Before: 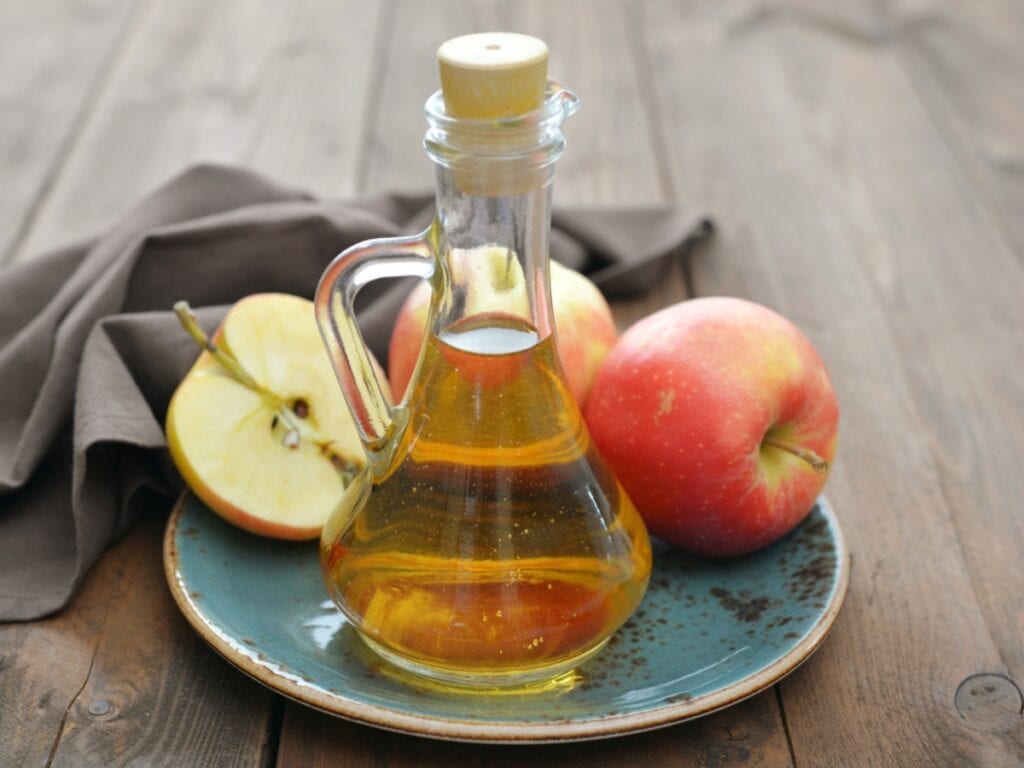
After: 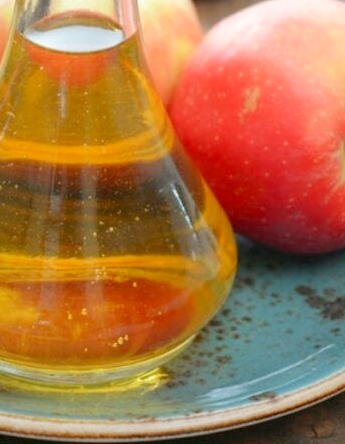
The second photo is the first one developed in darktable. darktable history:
crop: left 40.559%, top 39.388%, right 25.67%, bottom 2.743%
exposure: black level correction 0.002, compensate exposure bias true, compensate highlight preservation false
levels: levels [0, 0.445, 1]
